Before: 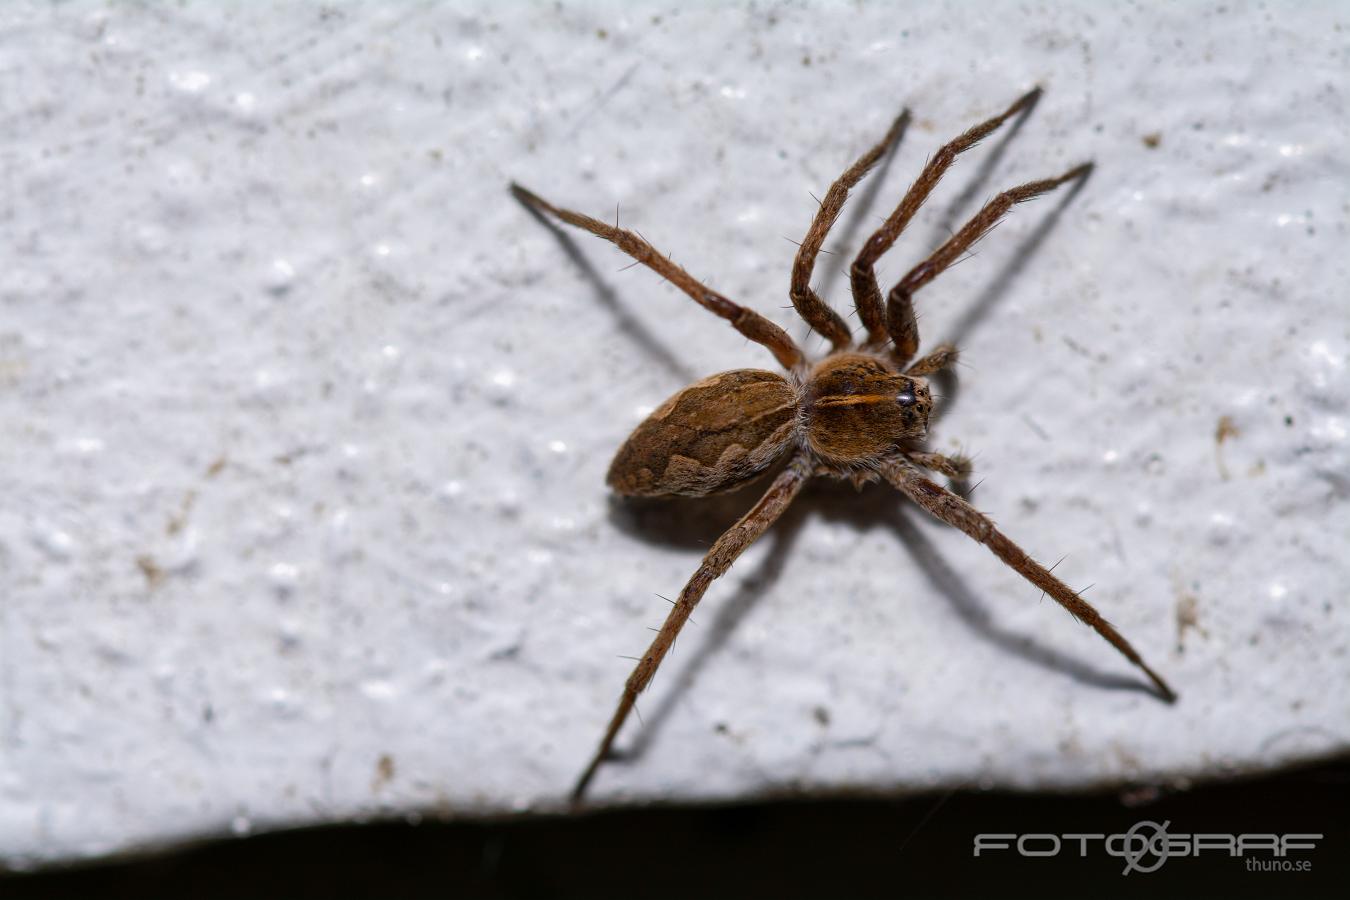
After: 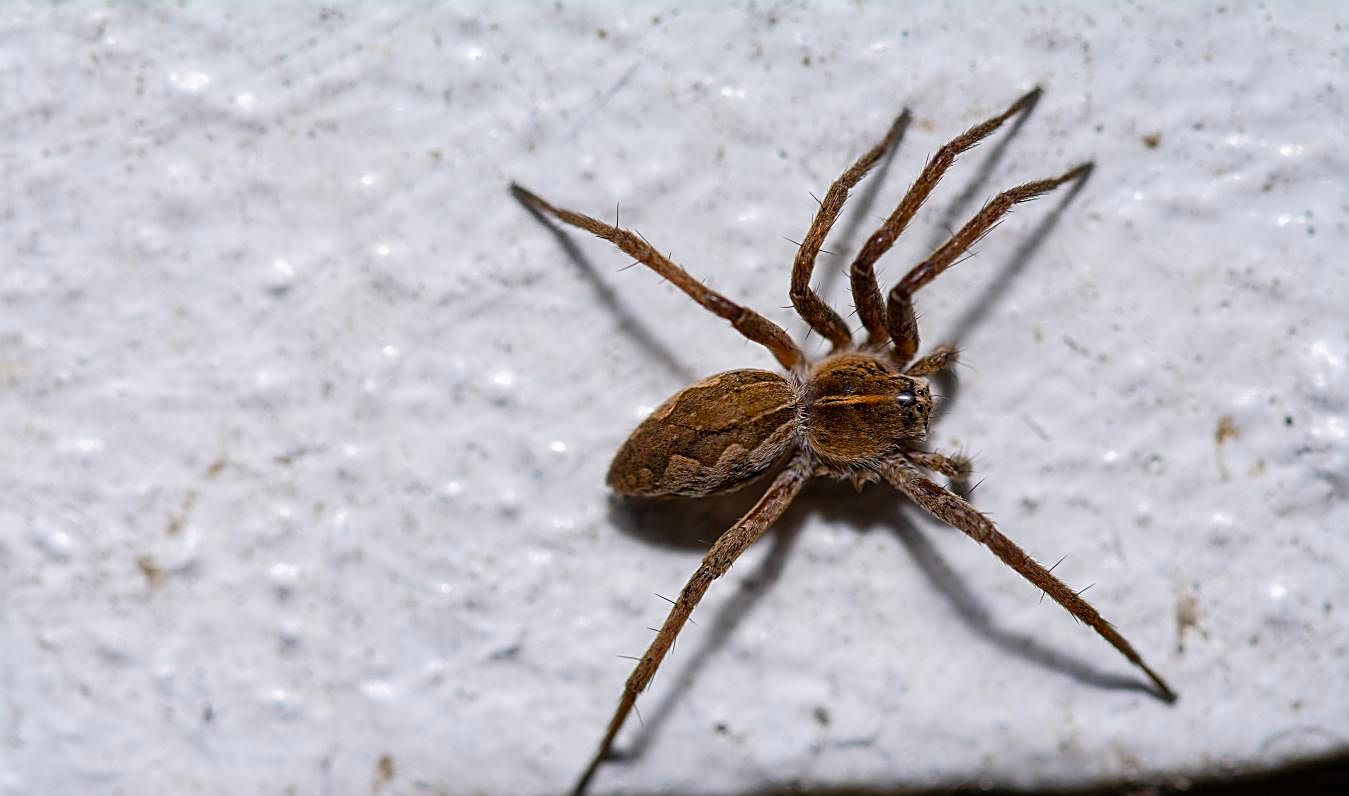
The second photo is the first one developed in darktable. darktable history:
crop and rotate: top 0%, bottom 11.49%
color balance: output saturation 110%
sharpen: amount 0.75
